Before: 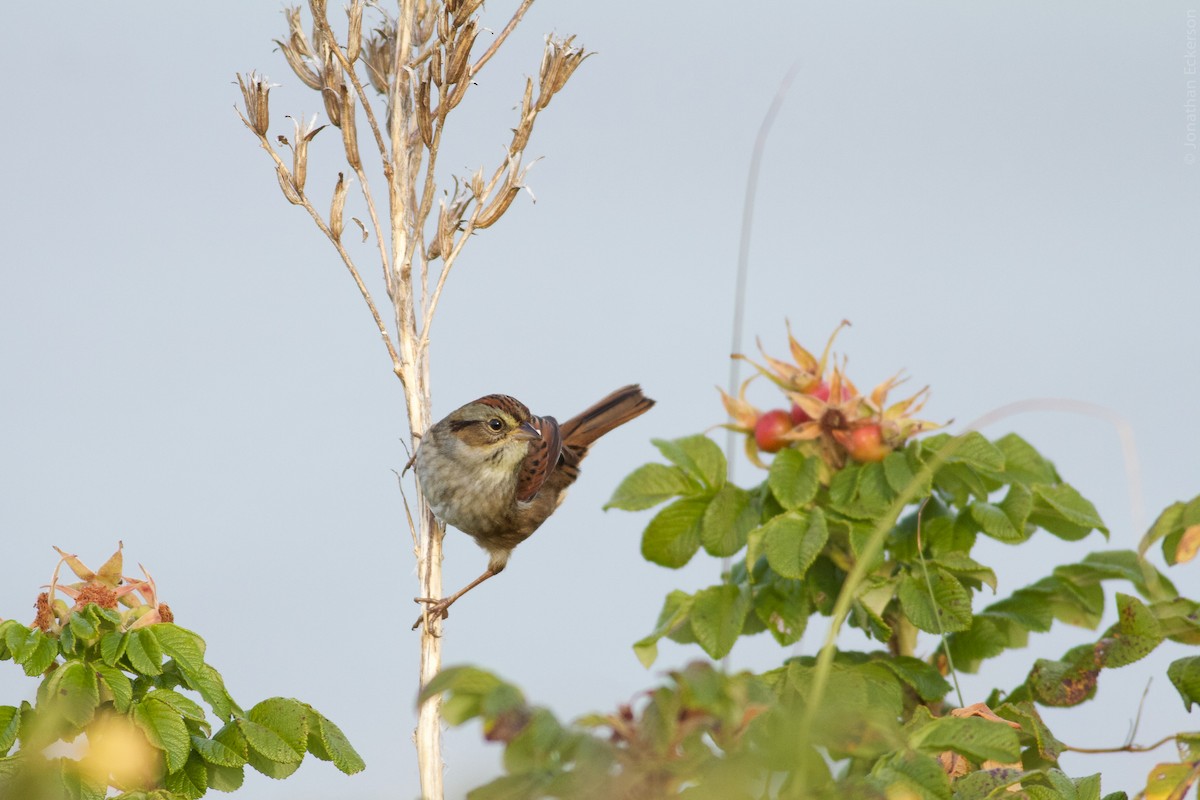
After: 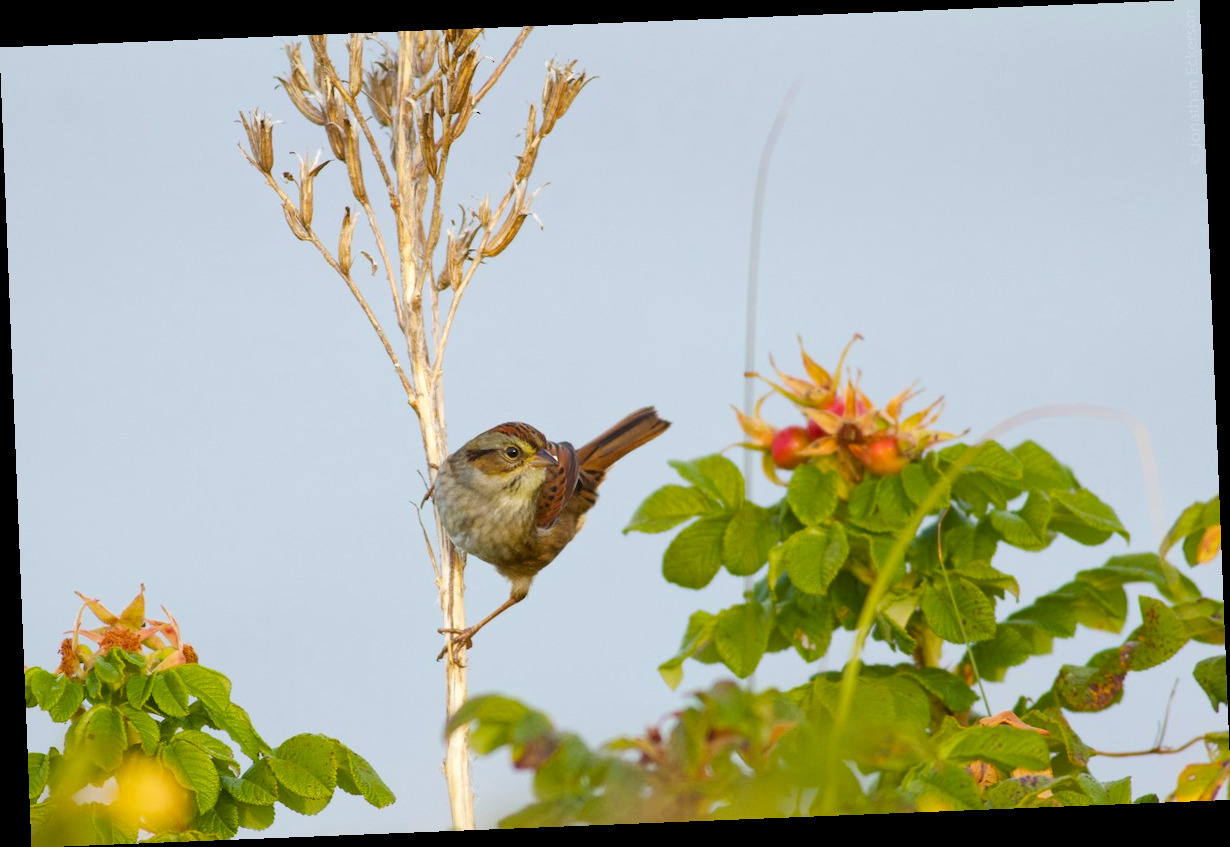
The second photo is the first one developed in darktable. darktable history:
rotate and perspective: rotation -2.29°, automatic cropping off
color balance rgb: perceptual saturation grading › global saturation 30%, global vibrance 20%
